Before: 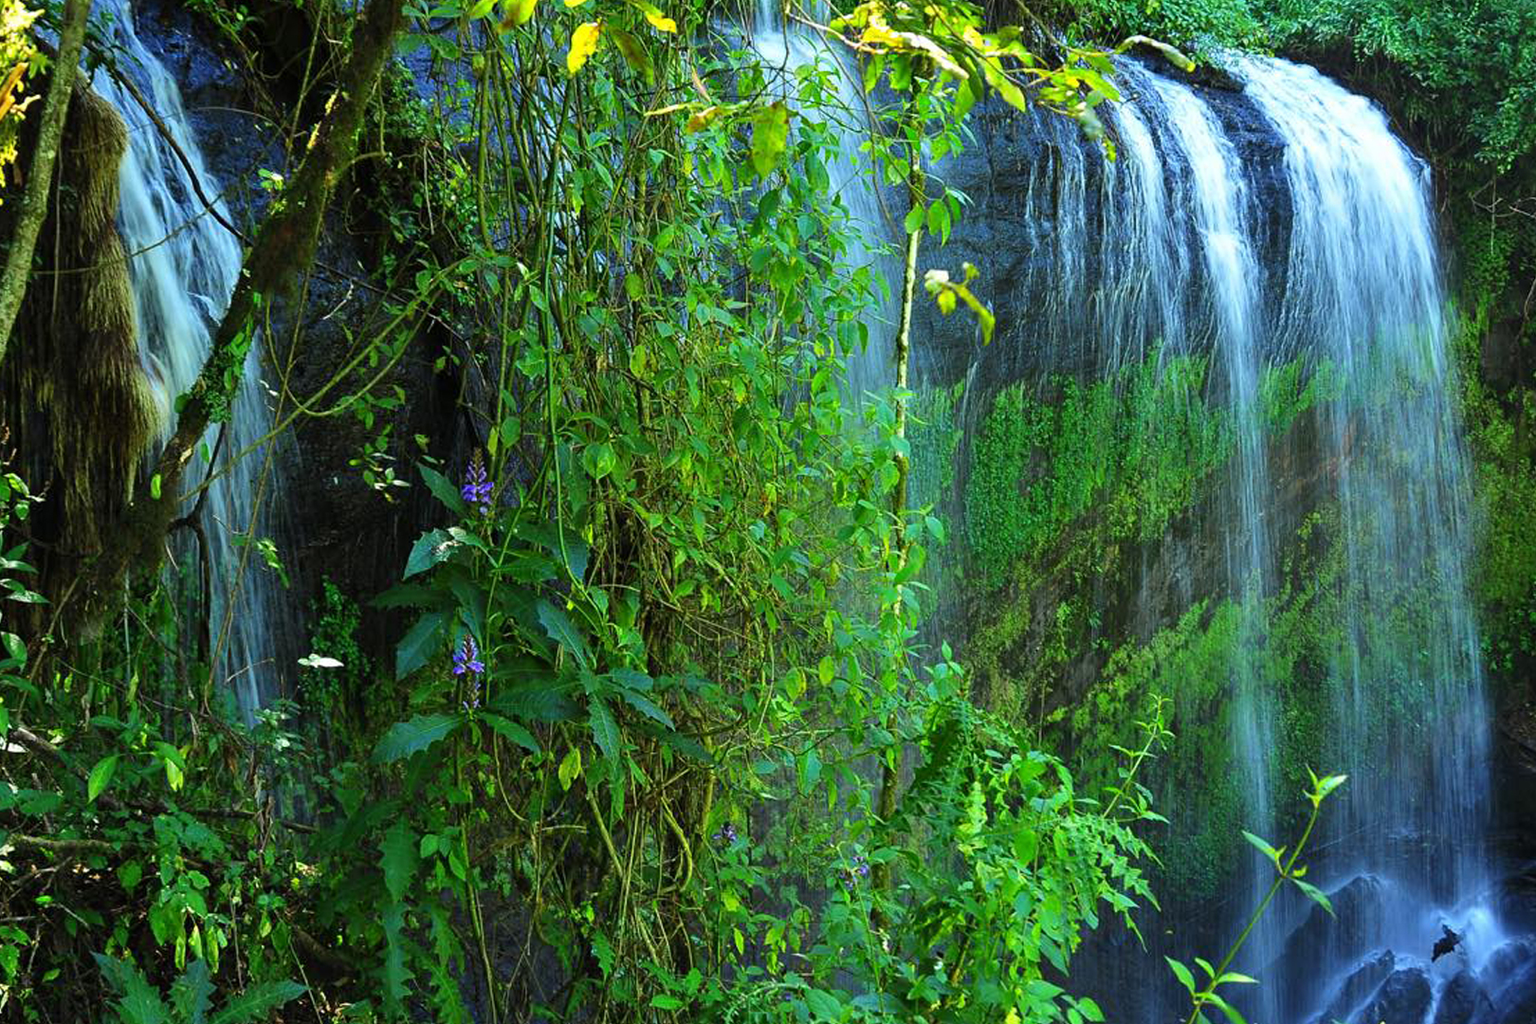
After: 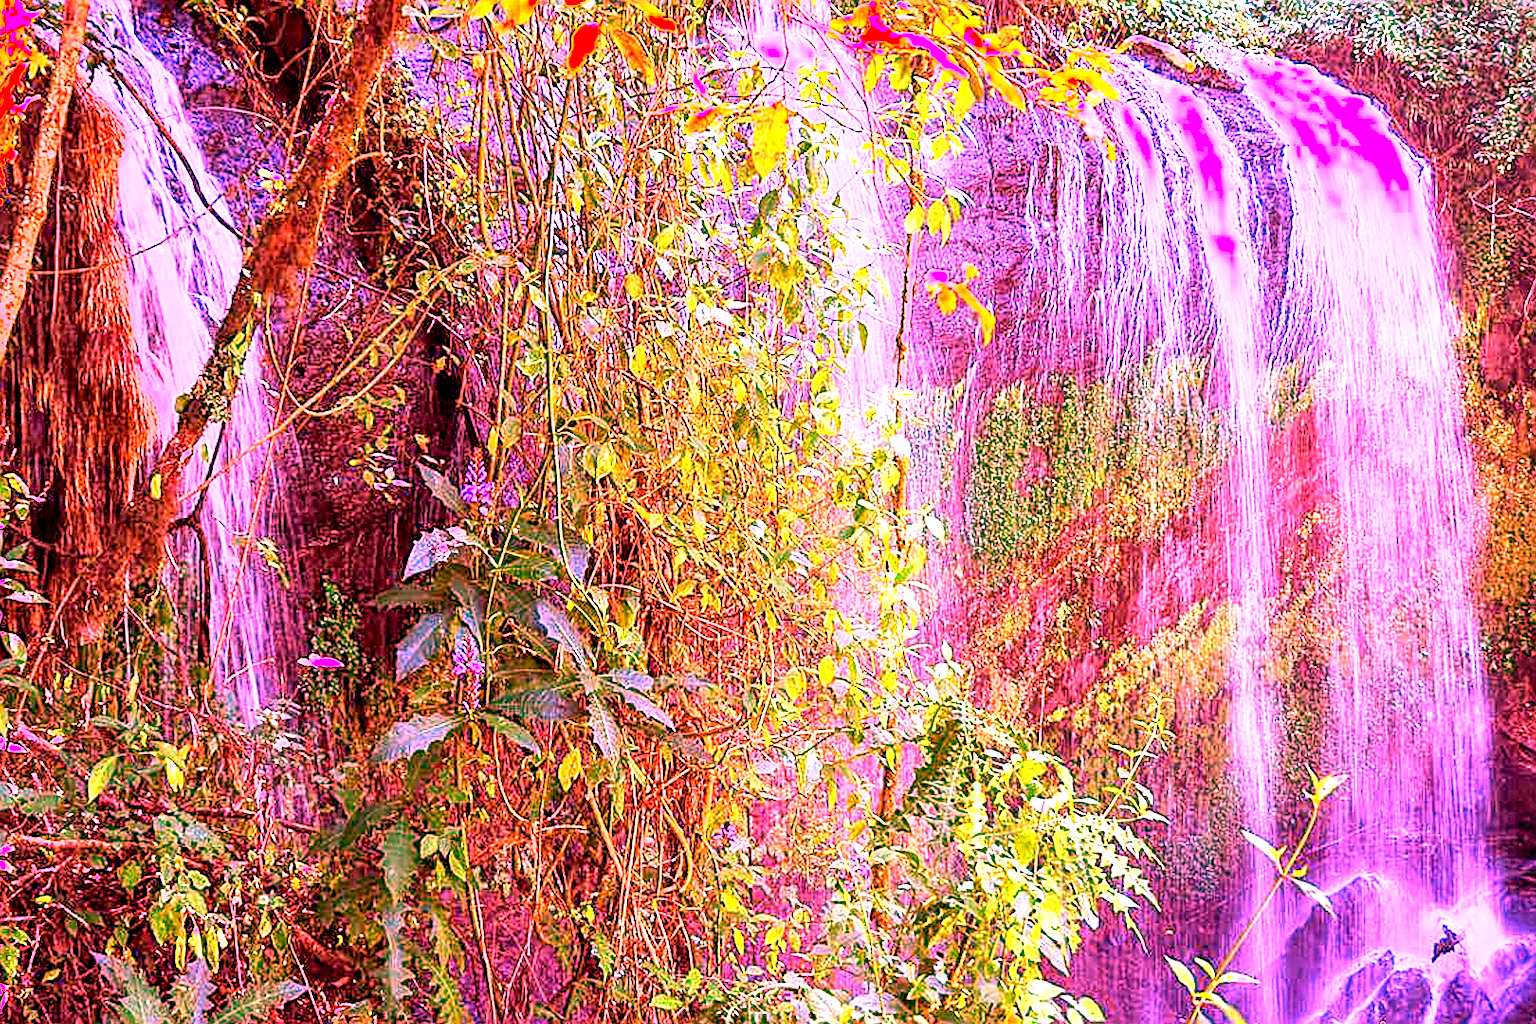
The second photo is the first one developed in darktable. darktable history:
white balance: red 4.26, blue 1.802
local contrast: highlights 40%, shadows 60%, detail 136%, midtone range 0.514
exposure: black level correction 0.008, exposure 0.979 EV, compensate highlight preservation false
sharpen: on, module defaults
